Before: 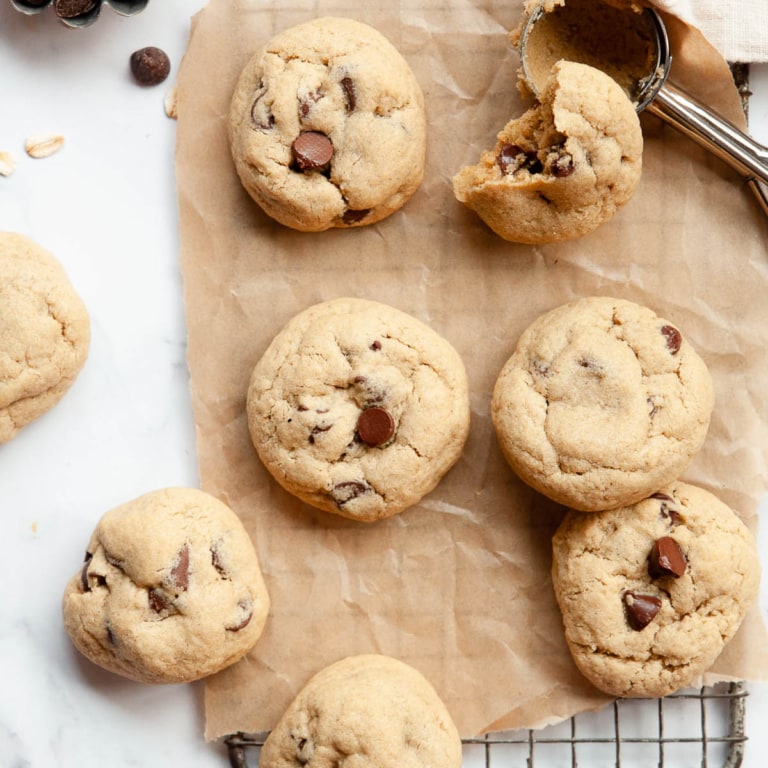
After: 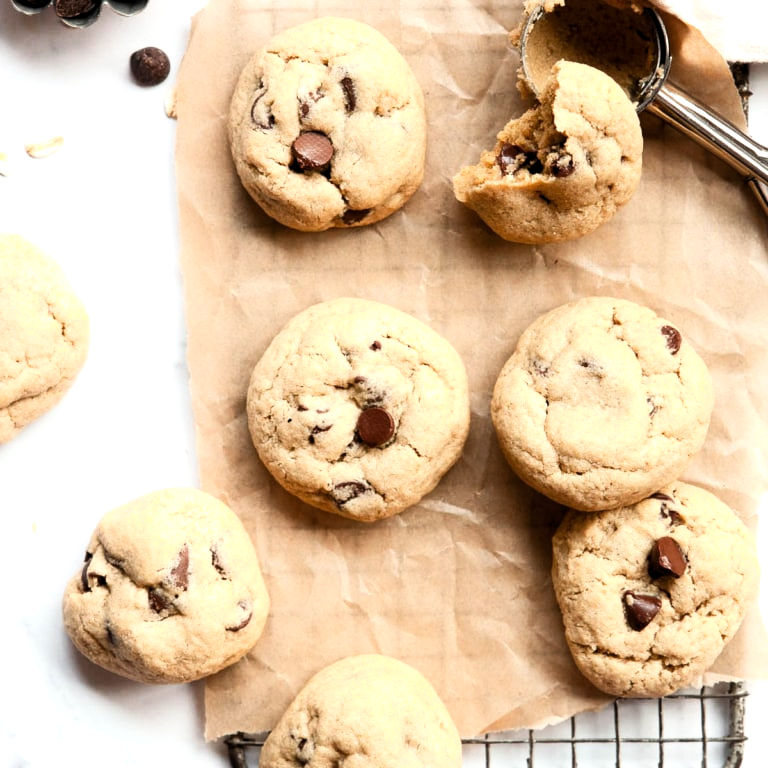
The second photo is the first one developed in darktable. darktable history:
levels: levels [0.026, 0.507, 0.987]
shadows and highlights: shadows 0, highlights 40
tone equalizer: -8 EV -0.417 EV, -7 EV -0.389 EV, -6 EV -0.333 EV, -5 EV -0.222 EV, -3 EV 0.222 EV, -2 EV 0.333 EV, -1 EV 0.389 EV, +0 EV 0.417 EV, edges refinement/feathering 500, mask exposure compensation -1.57 EV, preserve details no
